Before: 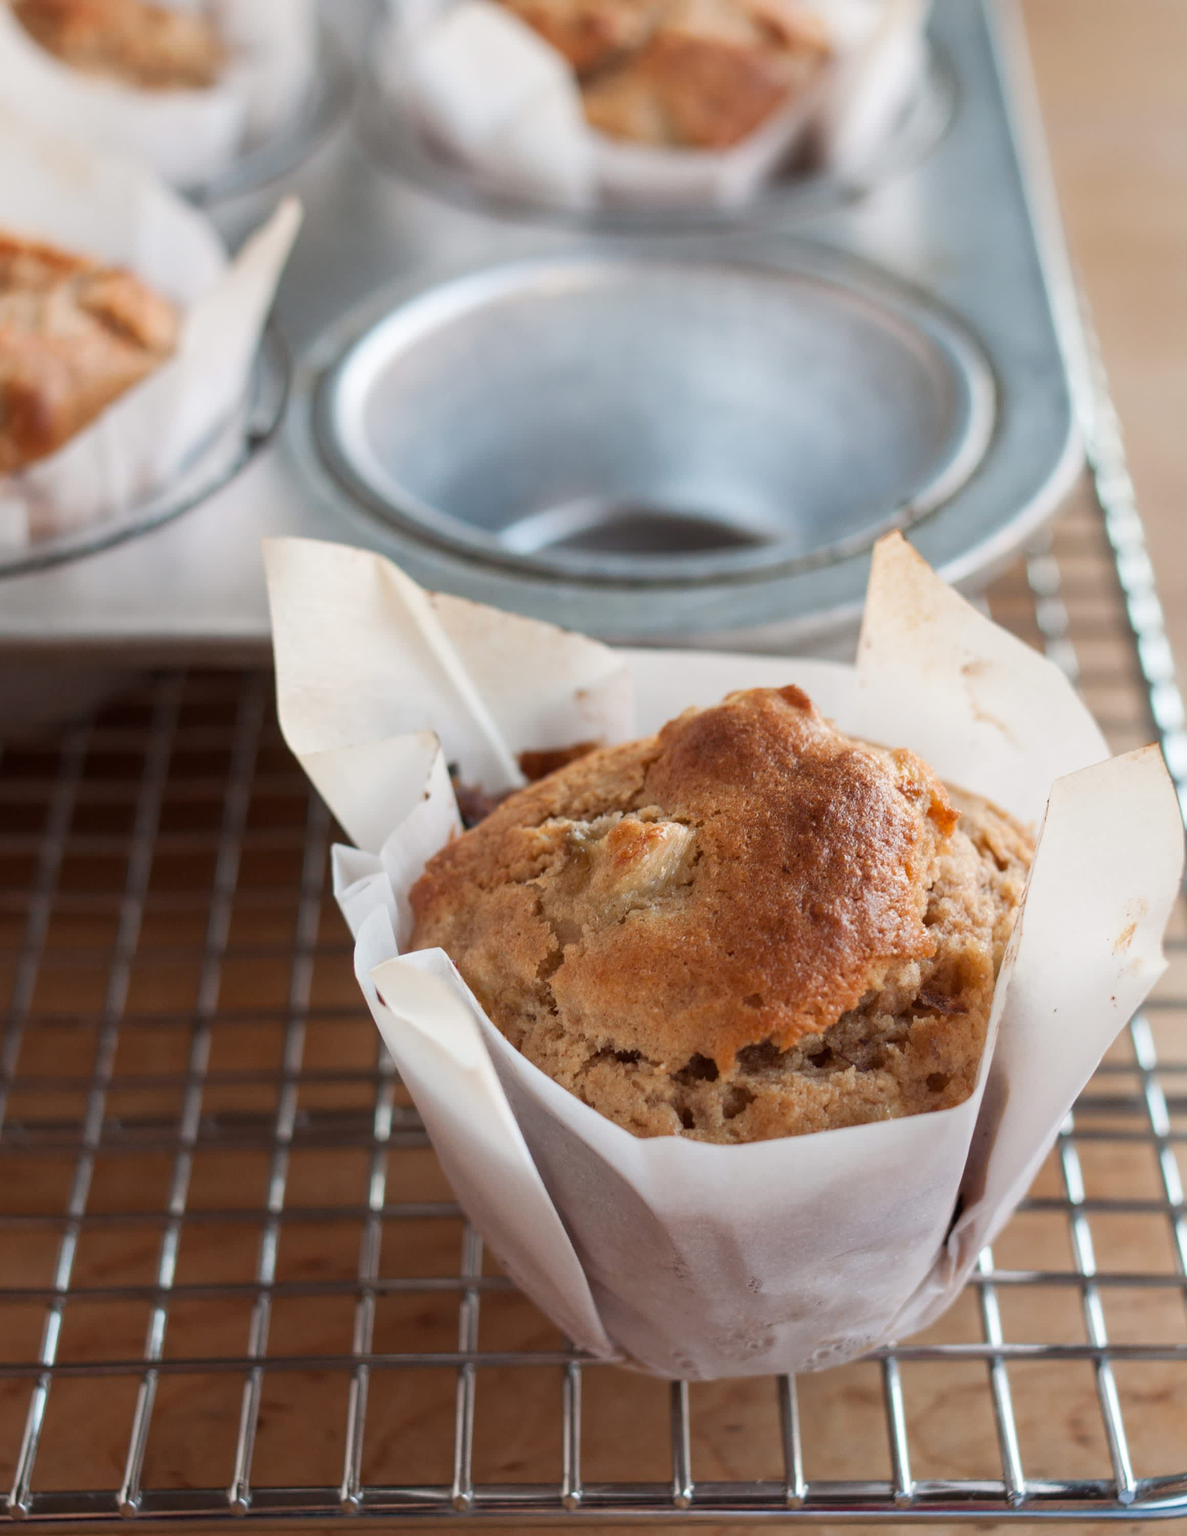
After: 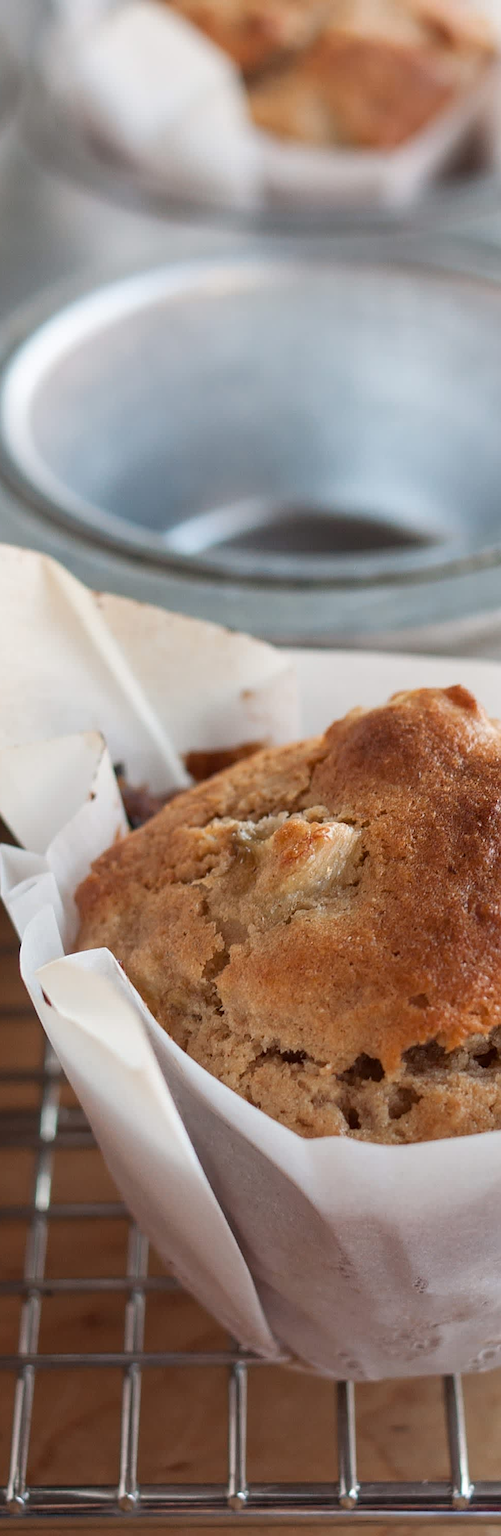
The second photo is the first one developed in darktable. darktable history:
sharpen: on, module defaults
crop: left 28.183%, right 29.51%
